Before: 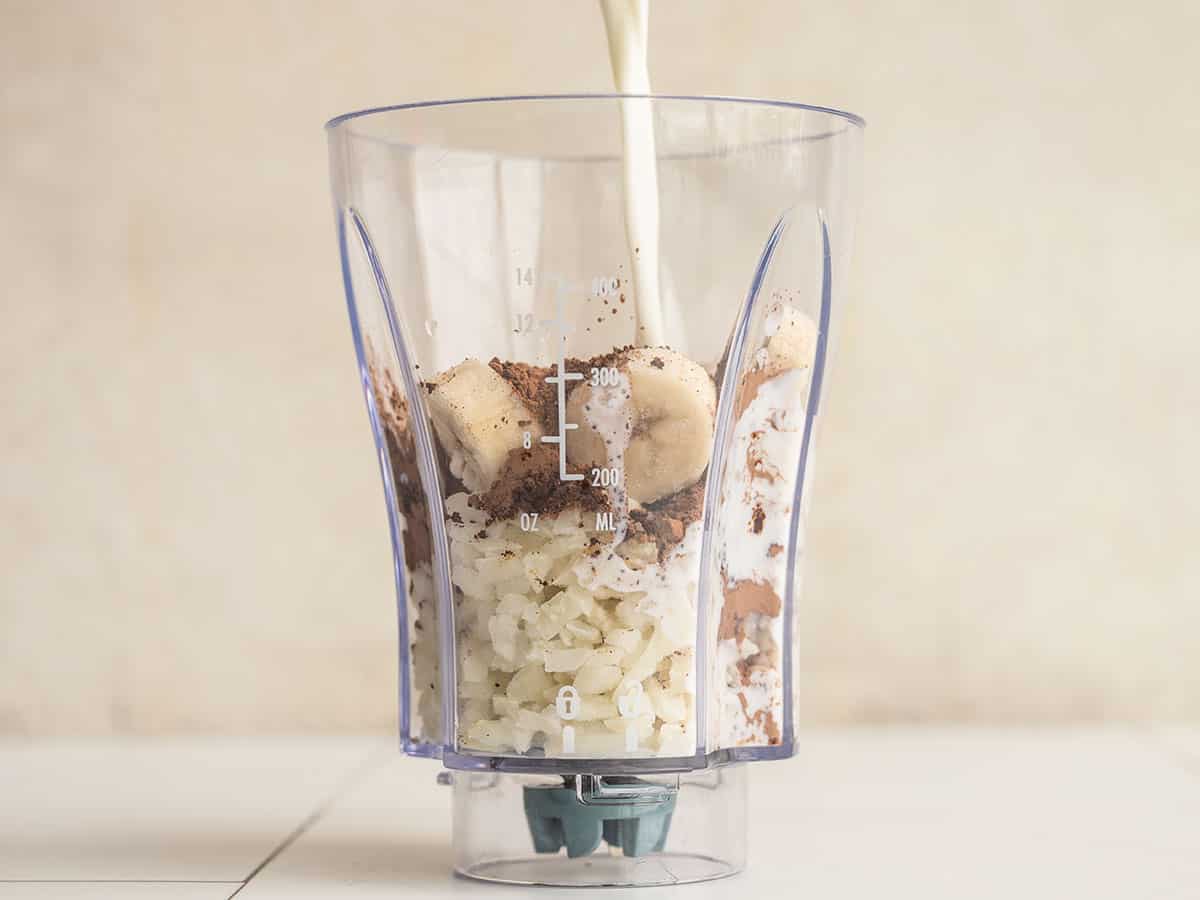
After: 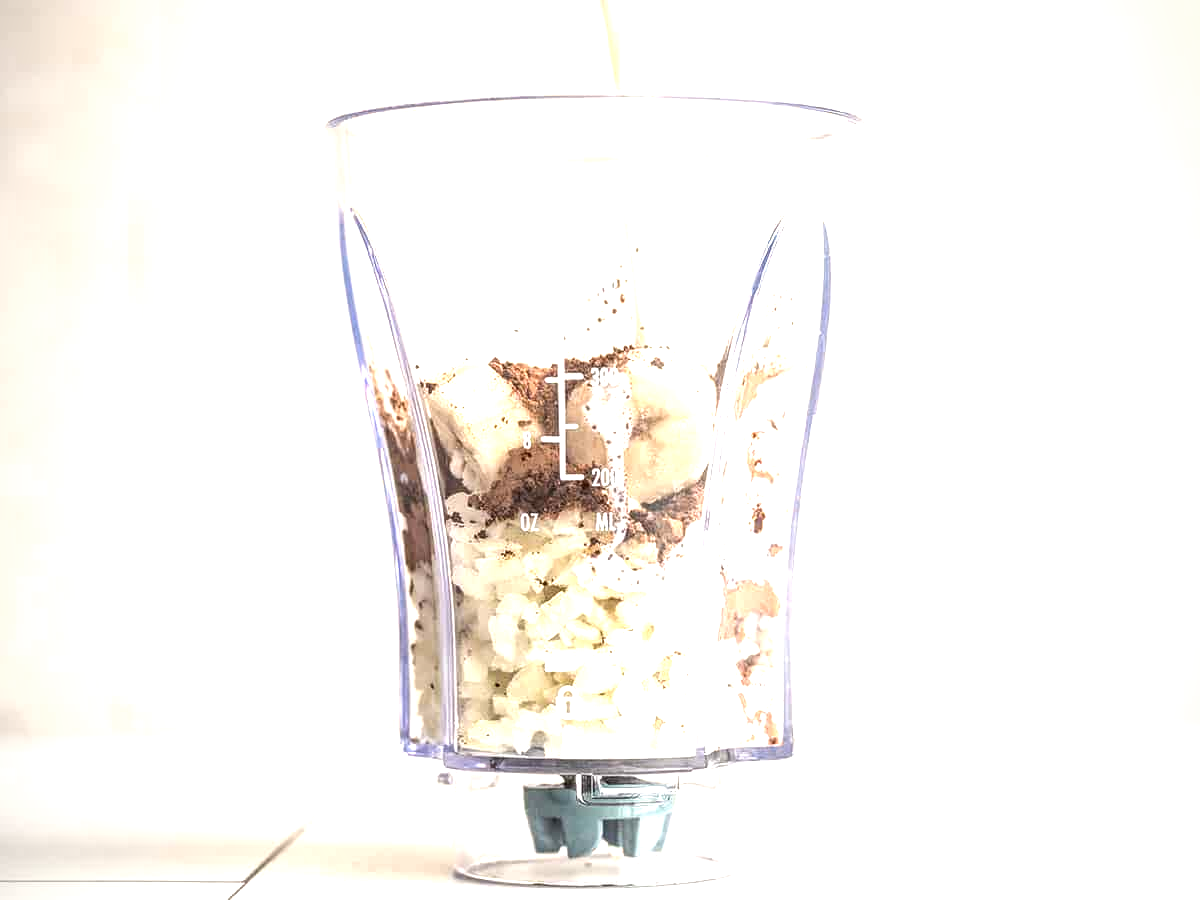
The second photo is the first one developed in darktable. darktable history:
local contrast: highlights 59%, detail 145%
vignetting: fall-off start 97%, fall-off radius 100%, width/height ratio 0.609, unbound false
exposure: black level correction 0, exposure 1.3 EV, compensate exposure bias true, compensate highlight preservation false
